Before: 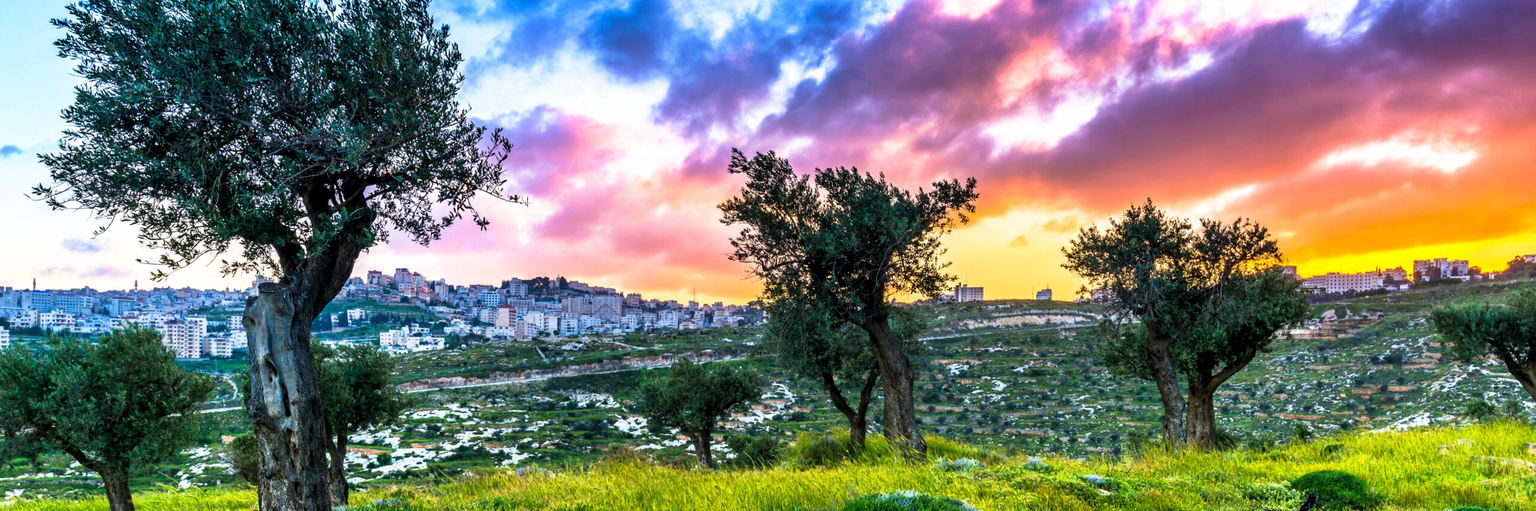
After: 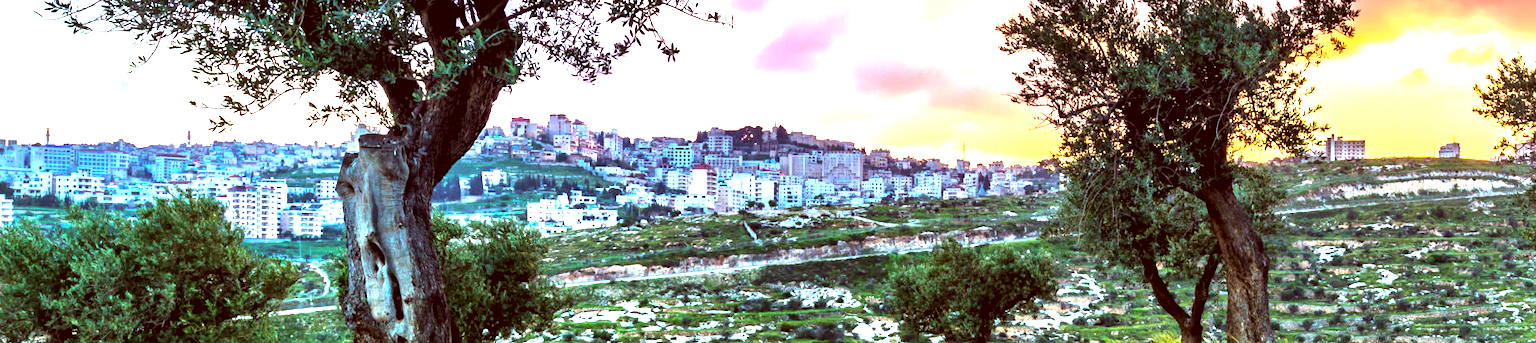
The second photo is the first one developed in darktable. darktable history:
grain: coarseness 14.57 ISO, strength 8.8%
color correction: highlights a* -7.23, highlights b* -0.161, shadows a* 20.08, shadows b* 11.73
local contrast: mode bilateral grid, contrast 25, coarseness 60, detail 151%, midtone range 0.2
crop: top 36.498%, right 27.964%, bottom 14.995%
exposure: black level correction 0, exposure 1.1 EV, compensate highlight preservation false
